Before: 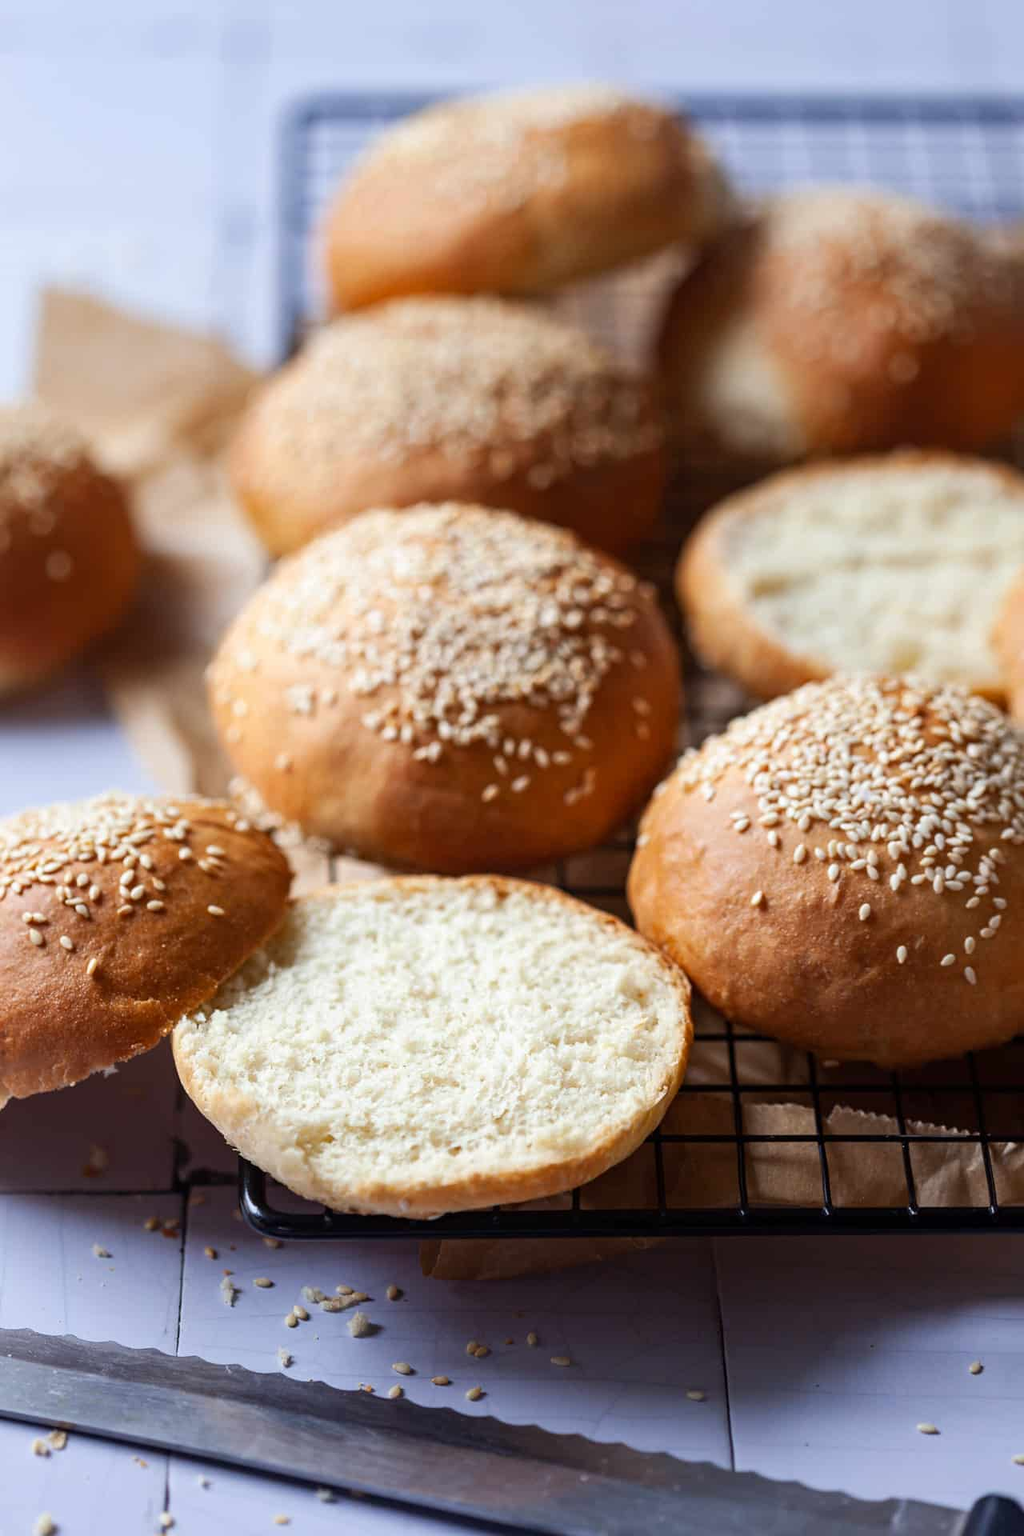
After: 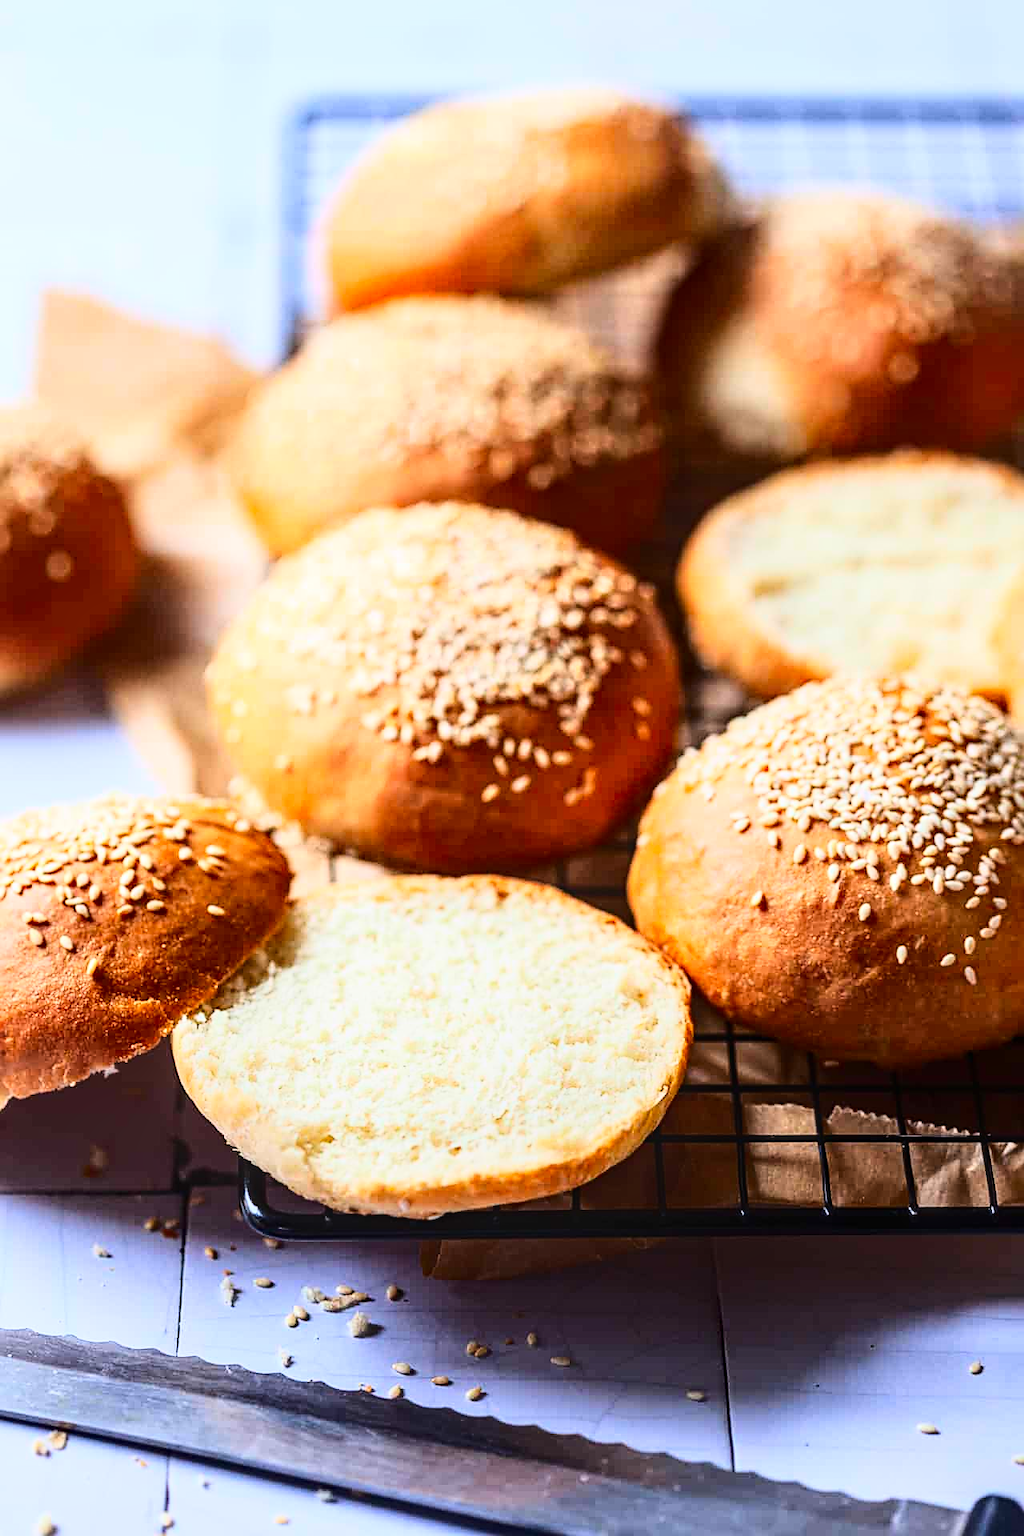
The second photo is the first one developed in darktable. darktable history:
sharpen: on, module defaults
contrast brightness saturation: contrast 0.161, saturation 0.325
local contrast: on, module defaults
base curve: curves: ch0 [(0, 0) (0.028, 0.03) (0.121, 0.232) (0.46, 0.748) (0.859, 0.968) (1, 1)]
